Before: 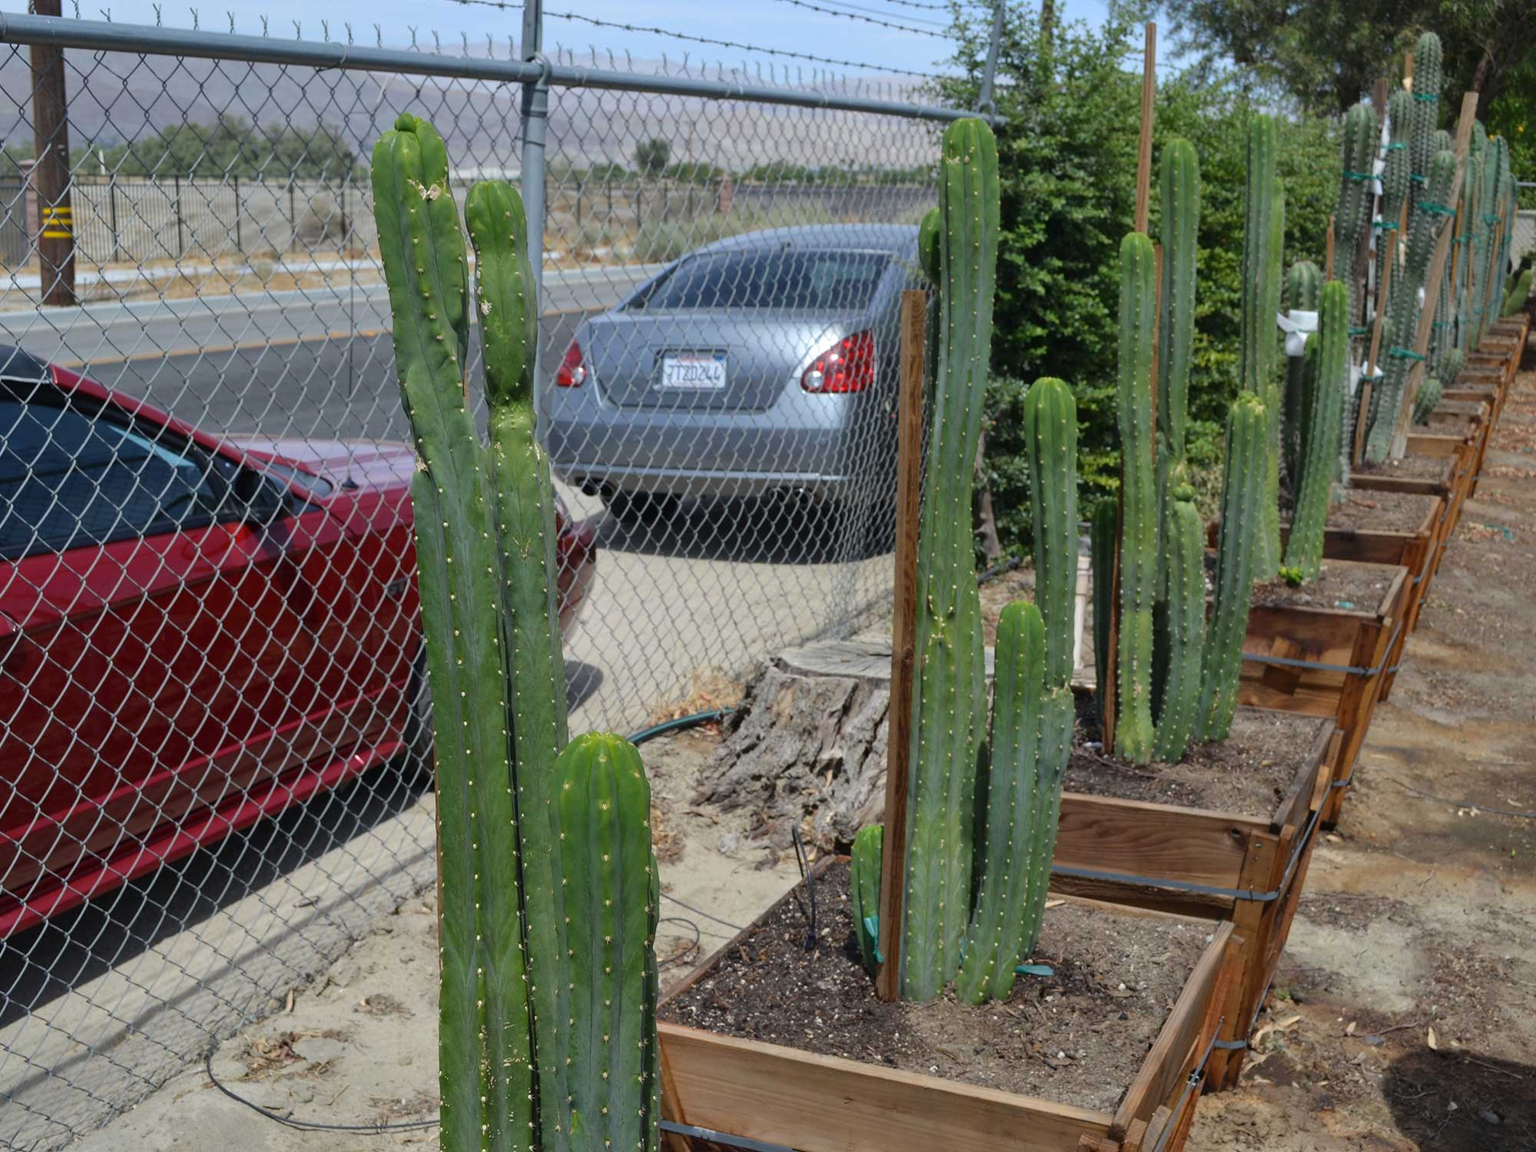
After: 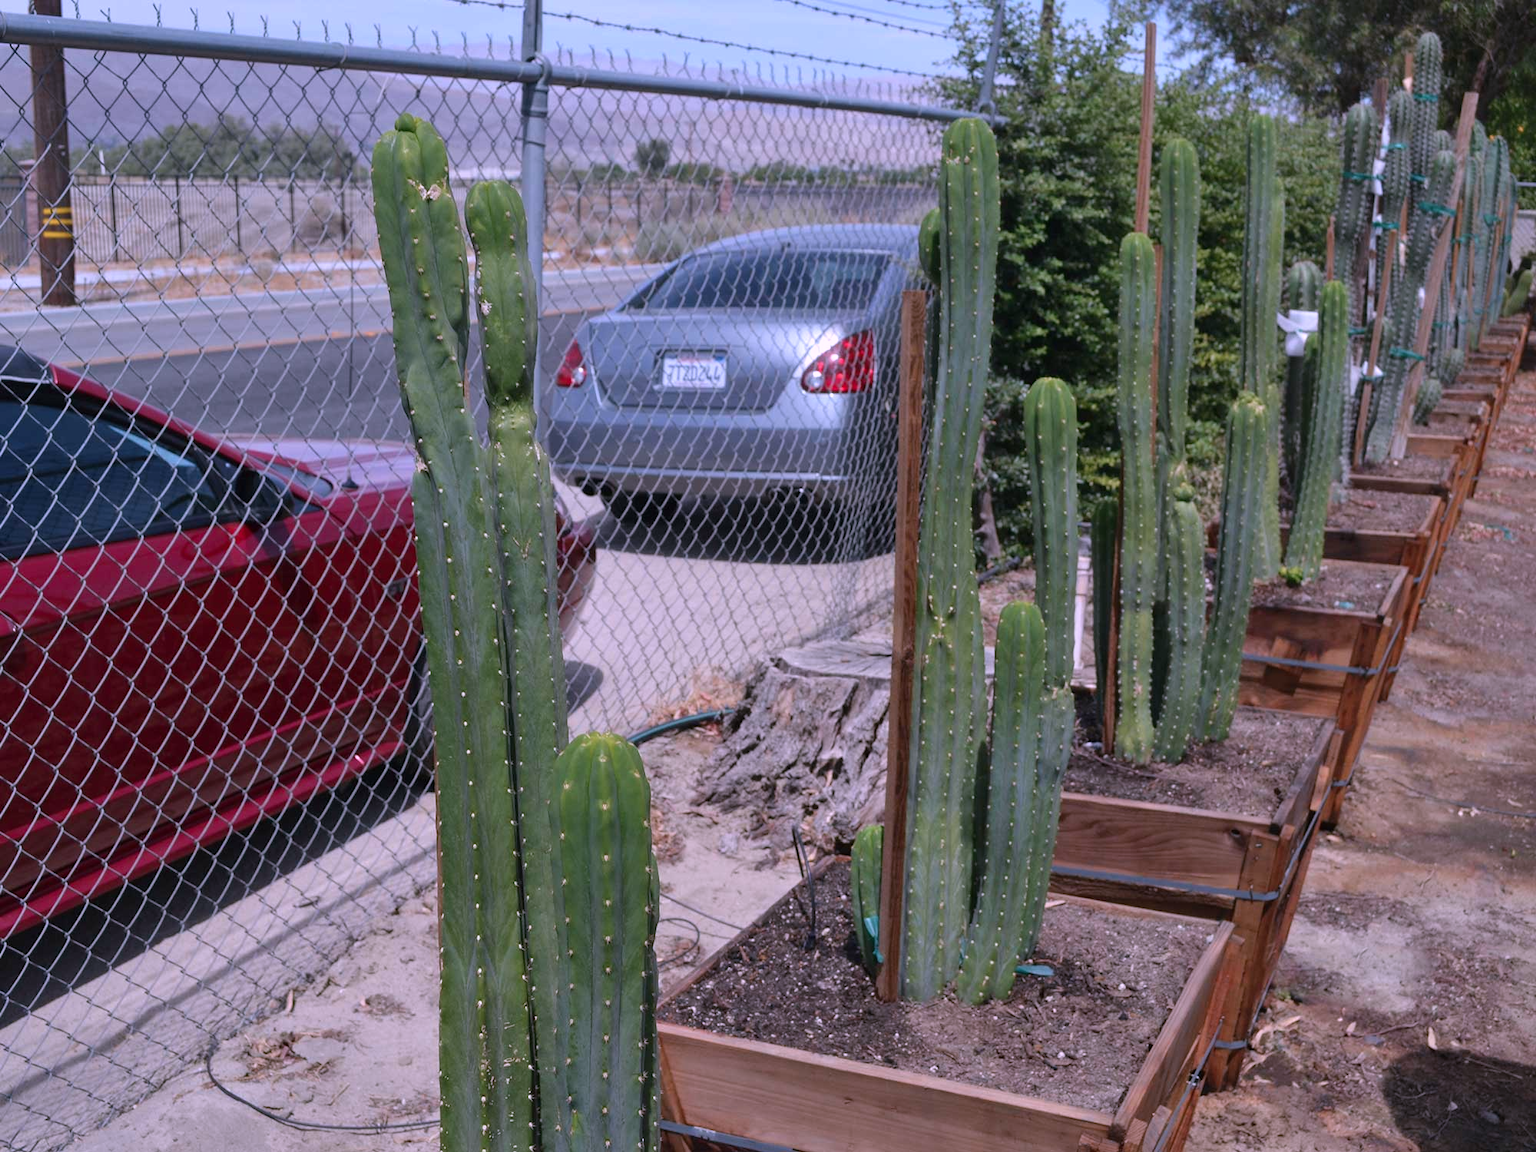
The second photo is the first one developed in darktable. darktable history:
color correction: highlights a* 15.06, highlights b* -25.34
